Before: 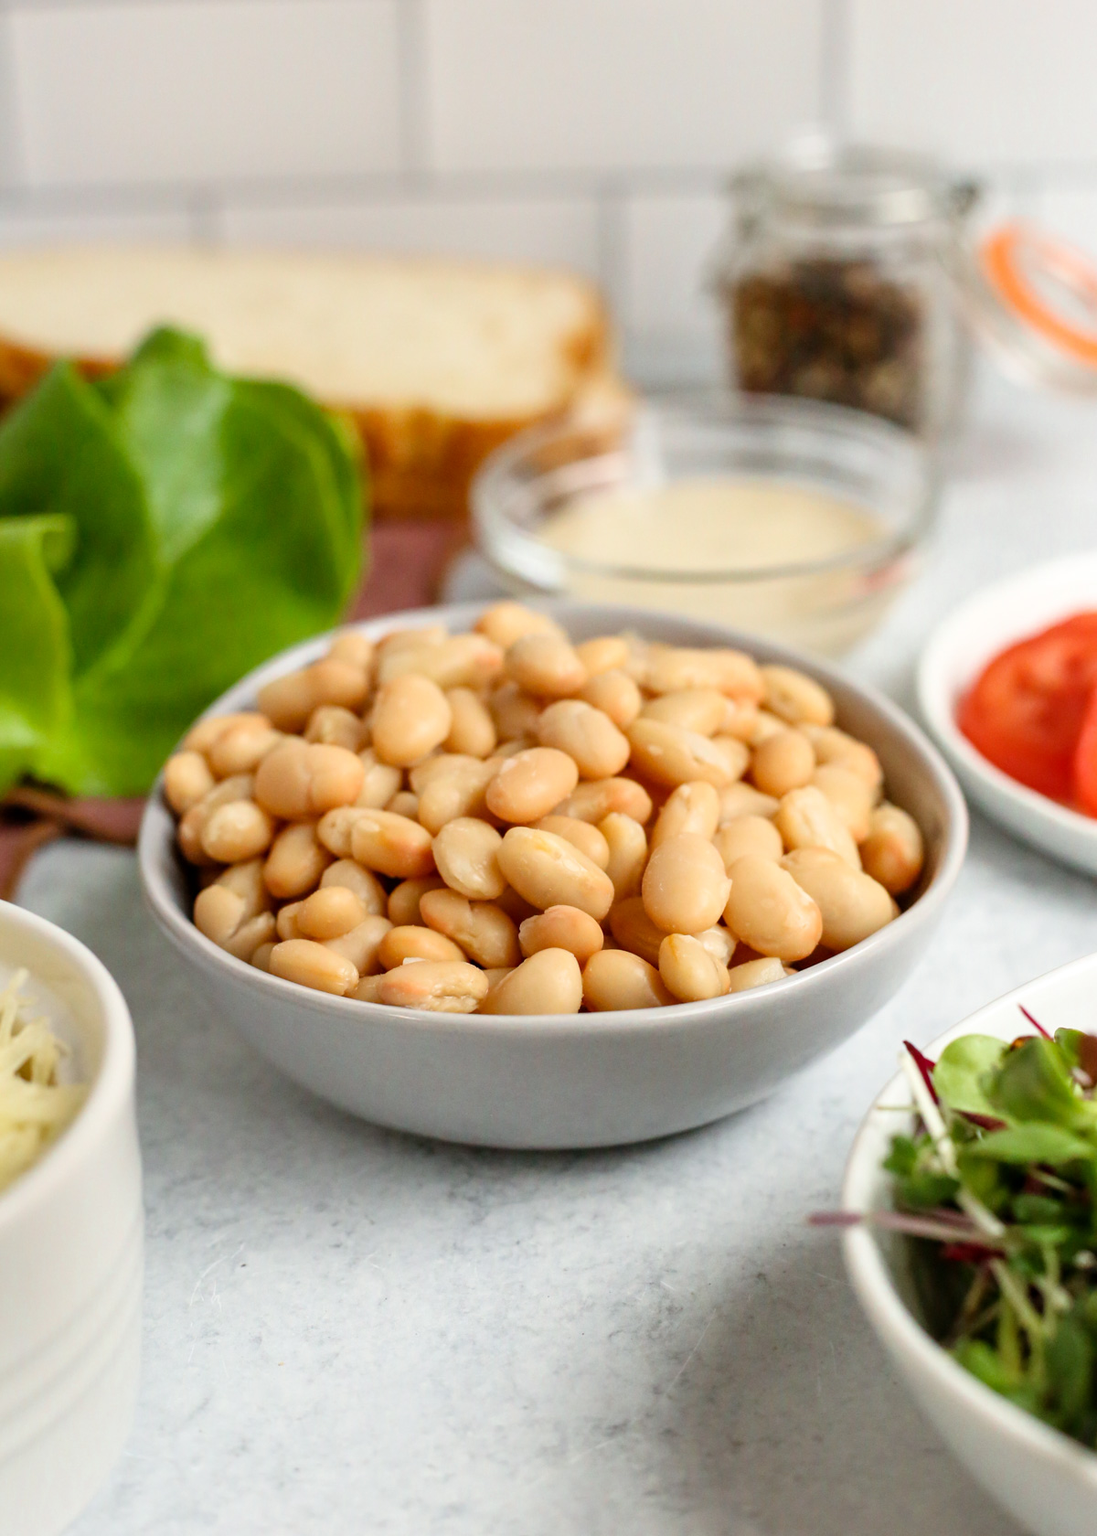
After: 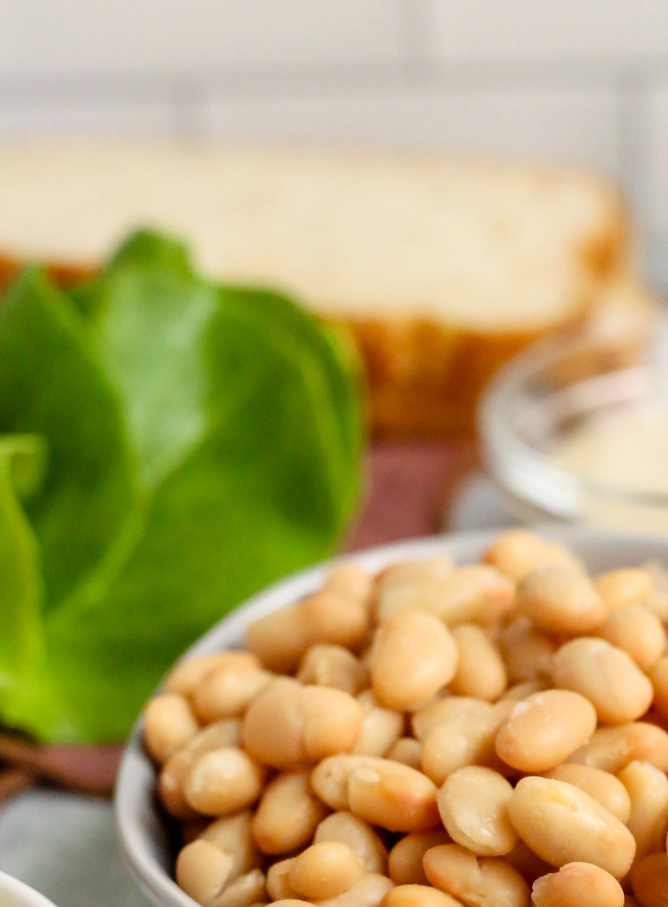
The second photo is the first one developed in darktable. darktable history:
crop and rotate: left 3.063%, top 7.674%, right 41.202%, bottom 38.294%
base curve: curves: ch0 [(0, 0) (0.472, 0.508) (1, 1)], preserve colors none
